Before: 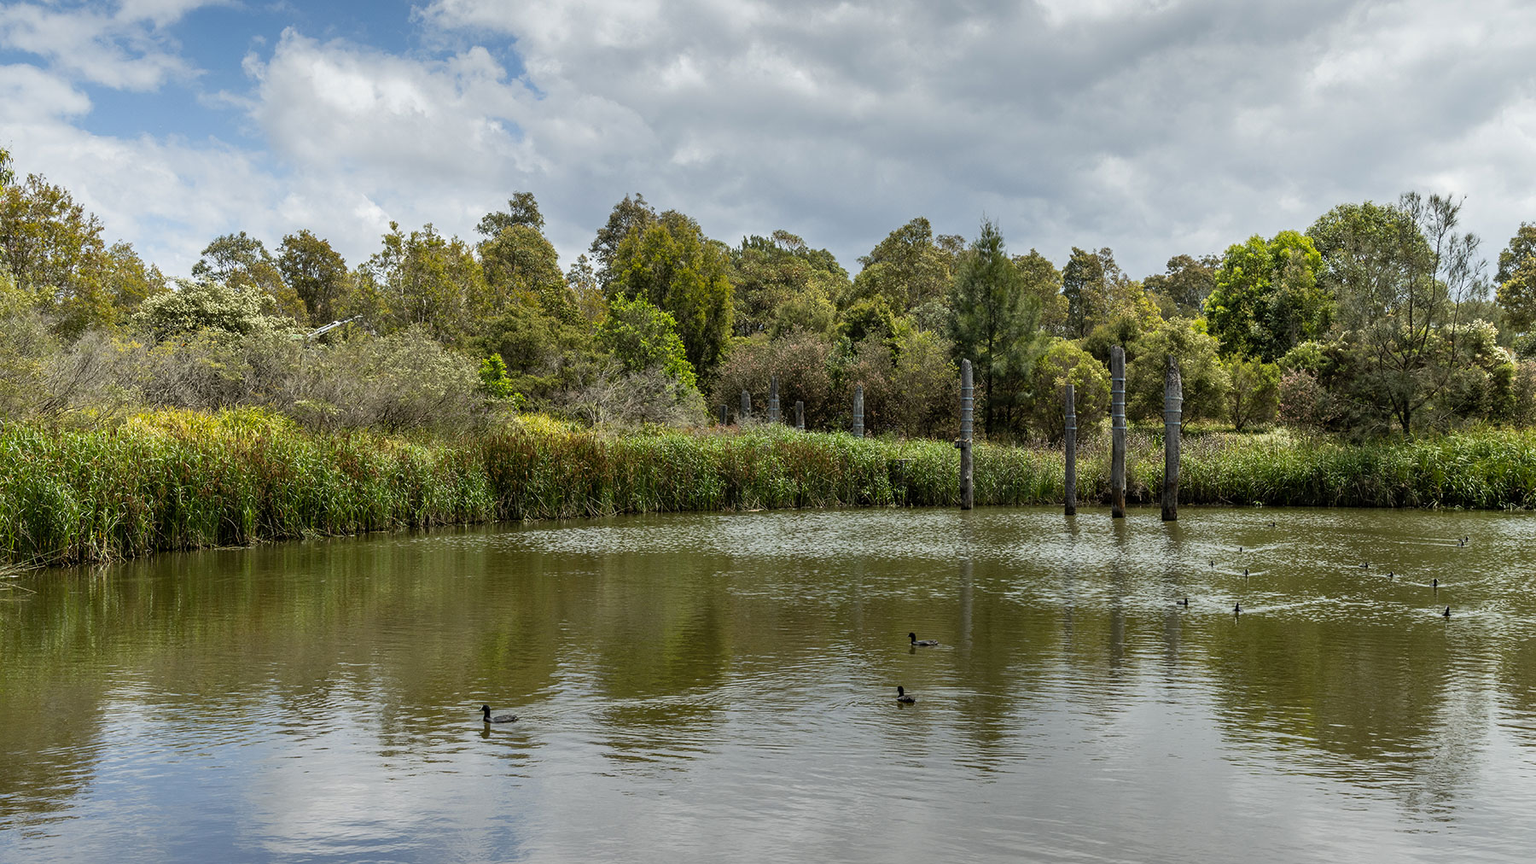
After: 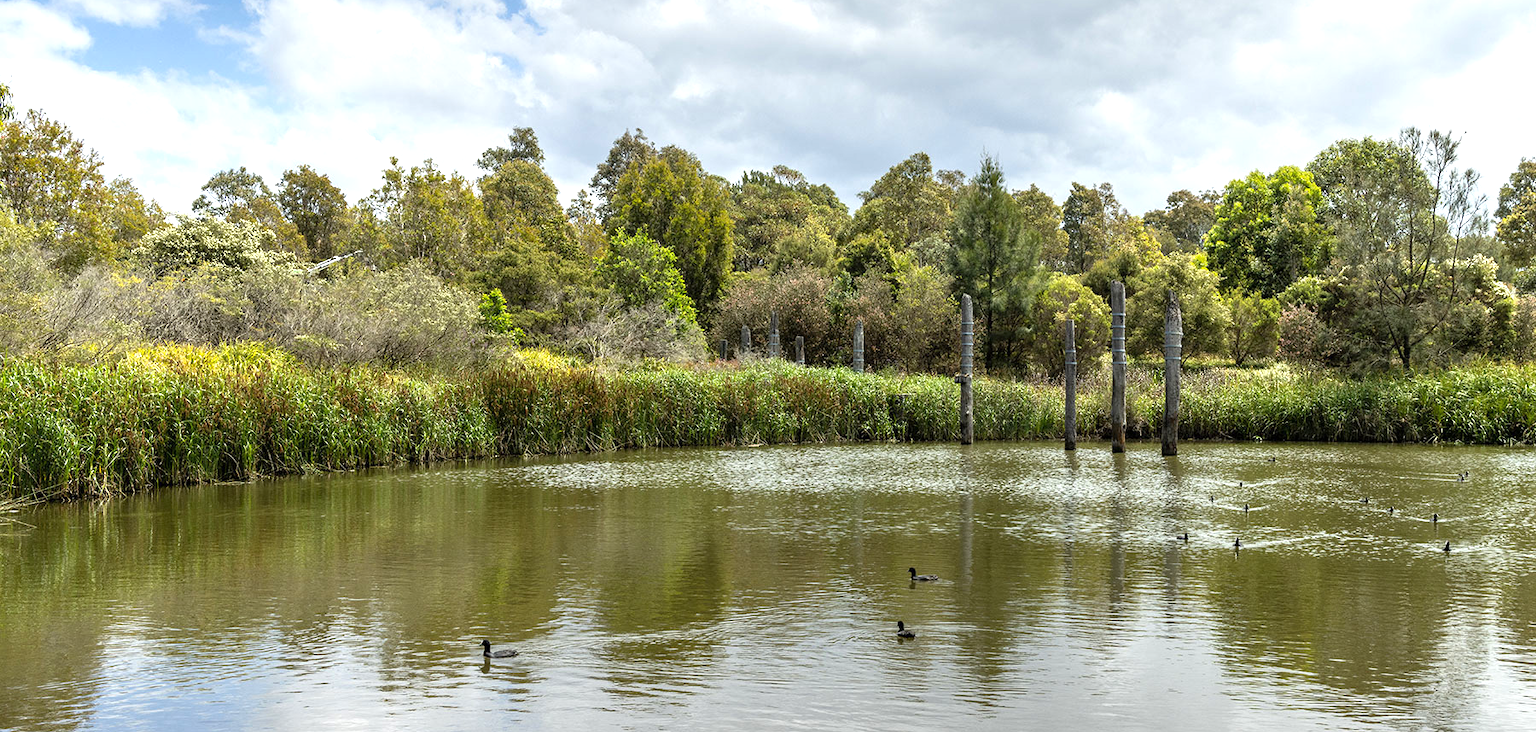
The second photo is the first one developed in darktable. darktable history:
crop: top 7.568%, bottom 7.601%
exposure: exposure 0.77 EV, compensate exposure bias true, compensate highlight preservation false
